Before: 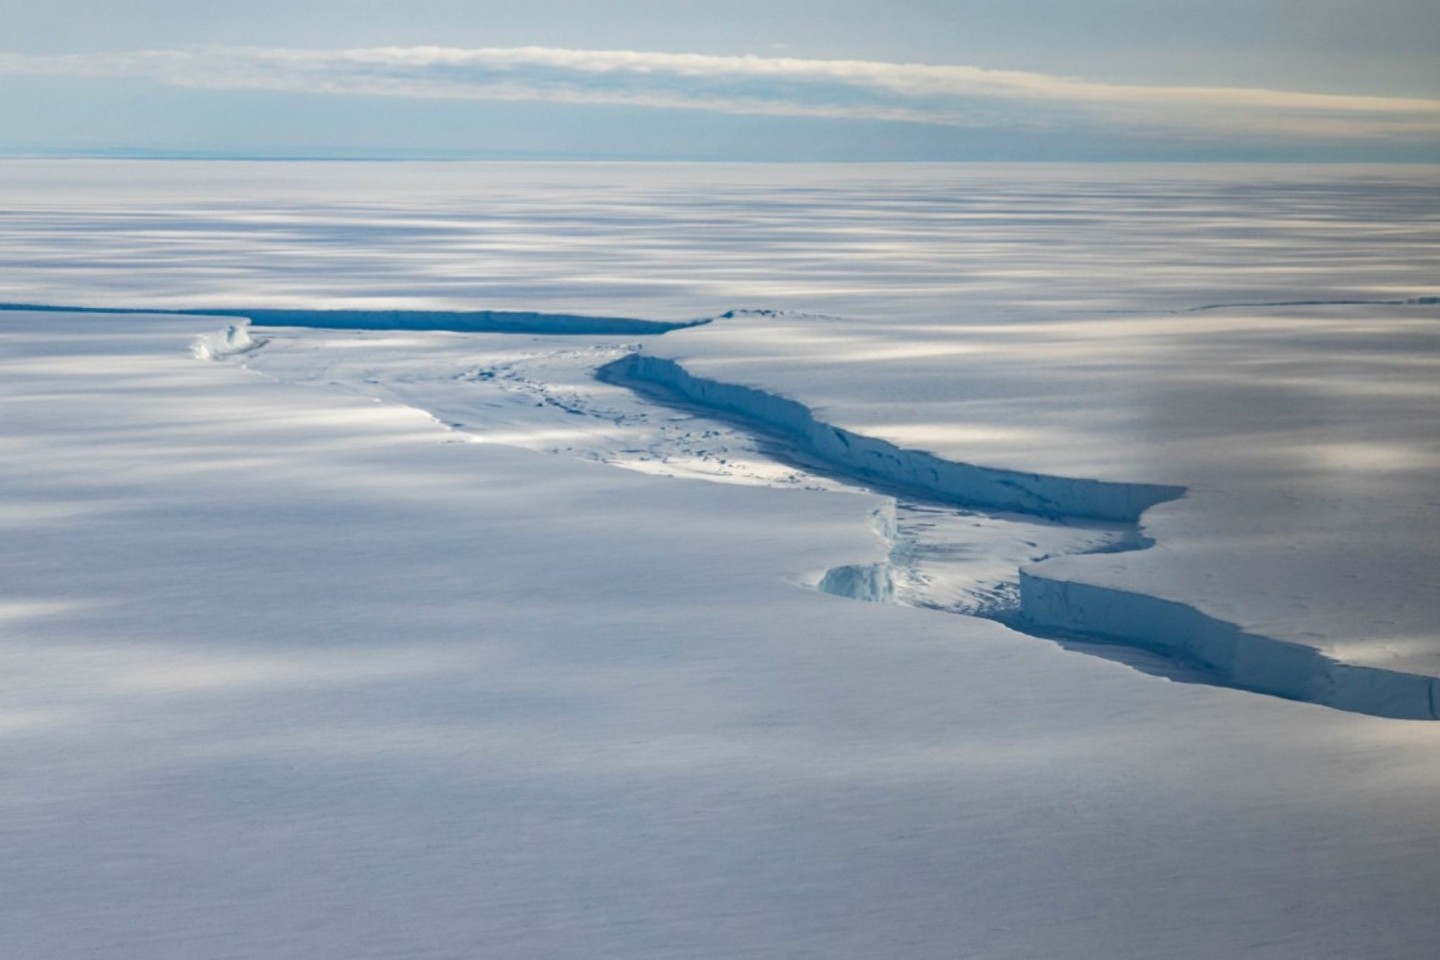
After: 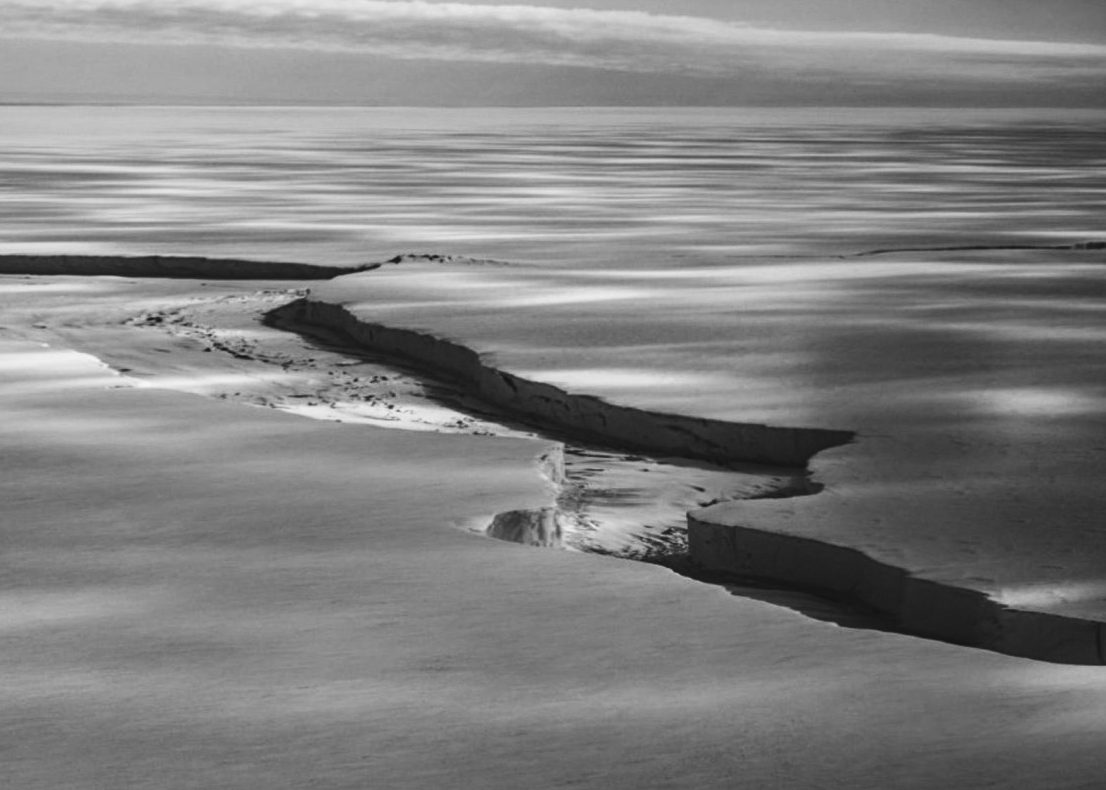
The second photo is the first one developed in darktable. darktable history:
crop: left 23.095%, top 5.827%, bottom 11.854%
contrast brightness saturation: contrast 0.32, brightness -0.08, saturation 0.17
rgb levels: mode RGB, independent channels, levels [[0, 0.474, 1], [0, 0.5, 1], [0, 0.5, 1]]
local contrast: highlights 83%, shadows 81%
monochrome: a -92.57, b 58.91
rgb curve: curves: ch0 [(0, 0.186) (0.314, 0.284) (0.775, 0.708) (1, 1)], compensate middle gray true, preserve colors none
white balance: red 0.924, blue 1.095
